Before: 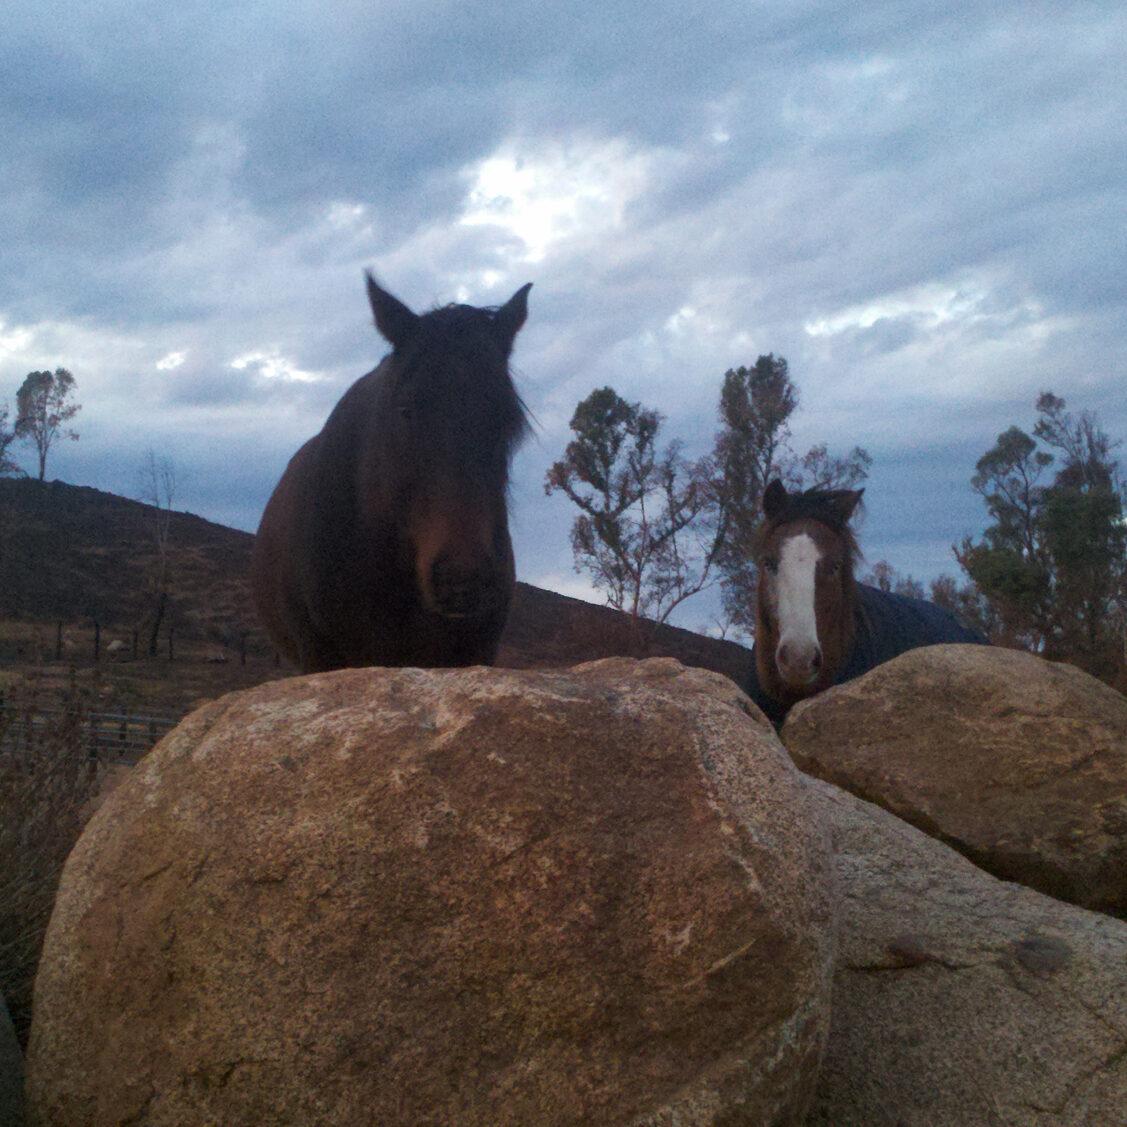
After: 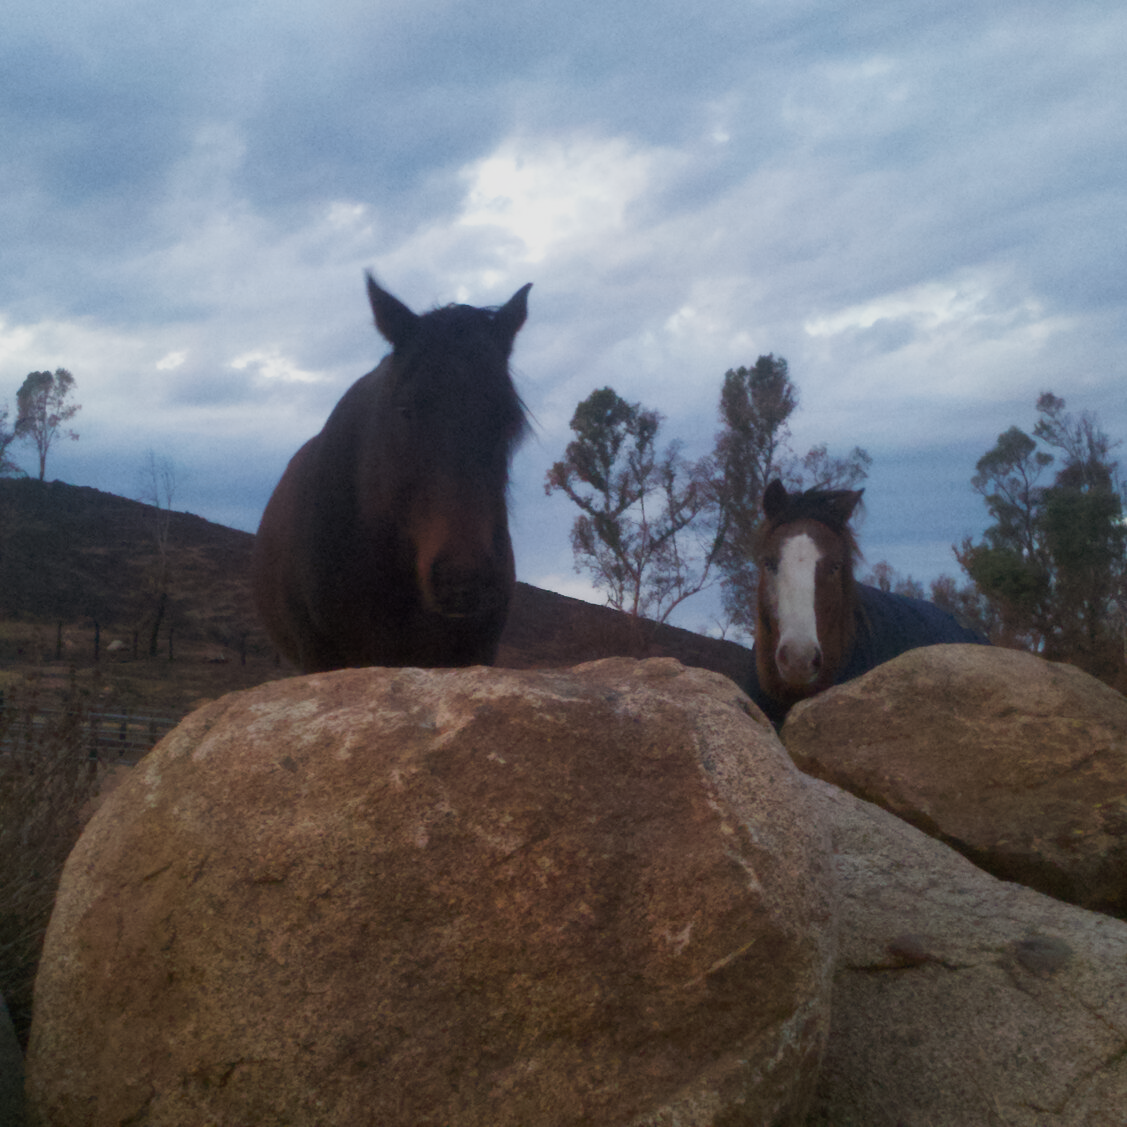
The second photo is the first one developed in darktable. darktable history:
contrast equalizer: octaves 7, y [[0.502, 0.505, 0.512, 0.529, 0.564, 0.588], [0.5 ×6], [0.502, 0.505, 0.512, 0.529, 0.564, 0.588], [0, 0.001, 0.001, 0.004, 0.008, 0.011], [0, 0.001, 0.001, 0.004, 0.008, 0.011]], mix -1
raw chromatic aberrations: on, module defaults
denoise (profiled): strength 1.2, preserve shadows 1.8, a [-1, 0, 0], y [[0.5 ×7] ×4, [0 ×7], [0.5 ×7]], compensate highlight preservation false
sigmoid "neutral gray": contrast 1.22, skew 0.65
